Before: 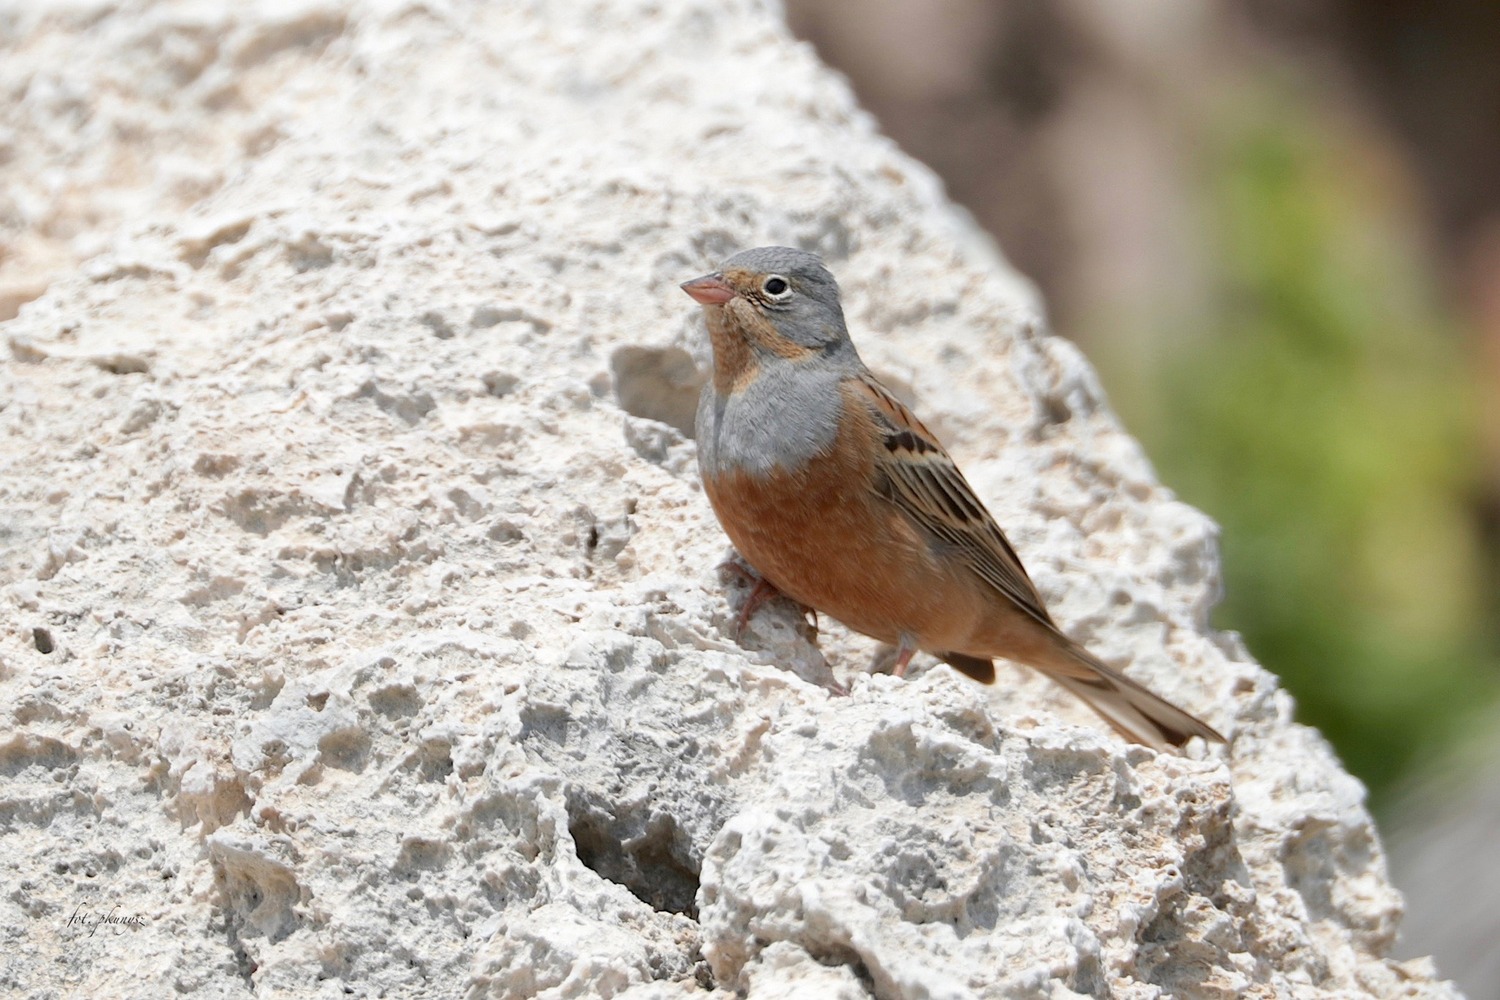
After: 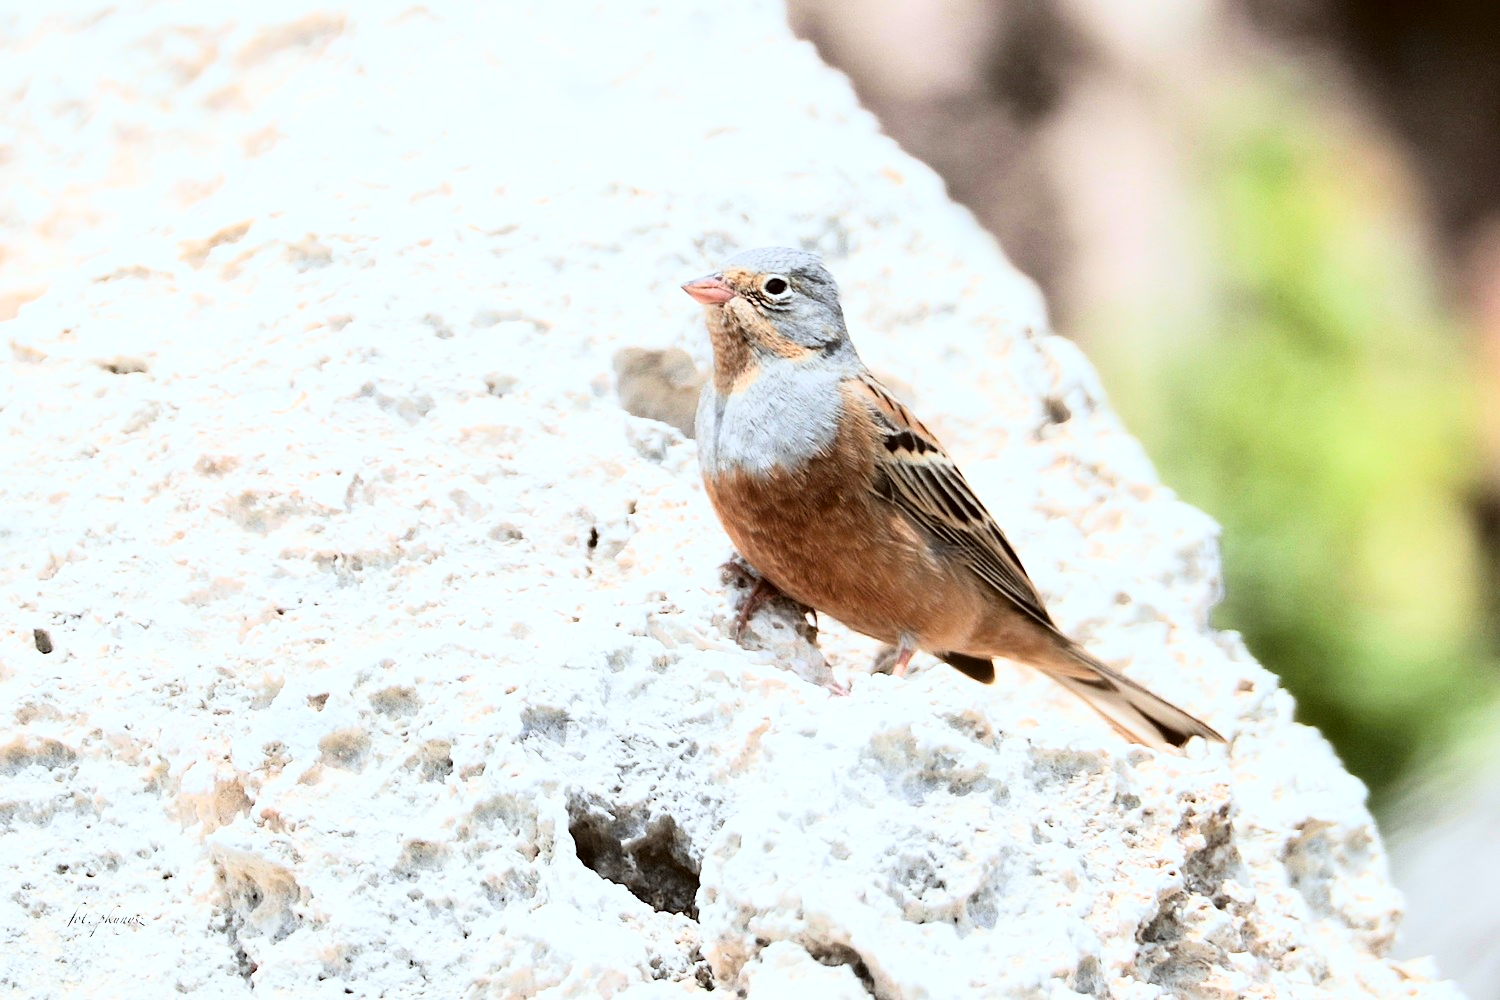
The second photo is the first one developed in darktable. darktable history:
rgb curve: curves: ch0 [(0, 0) (0.21, 0.15) (0.24, 0.21) (0.5, 0.75) (0.75, 0.96) (0.89, 0.99) (1, 1)]; ch1 [(0, 0.02) (0.21, 0.13) (0.25, 0.2) (0.5, 0.67) (0.75, 0.9) (0.89, 0.97) (1, 1)]; ch2 [(0, 0.02) (0.21, 0.13) (0.25, 0.2) (0.5, 0.67) (0.75, 0.9) (0.89, 0.97) (1, 1)], compensate middle gray true
tone equalizer: on, module defaults
color correction: highlights a* -3.28, highlights b* -6.24, shadows a* 3.1, shadows b* 5.19
